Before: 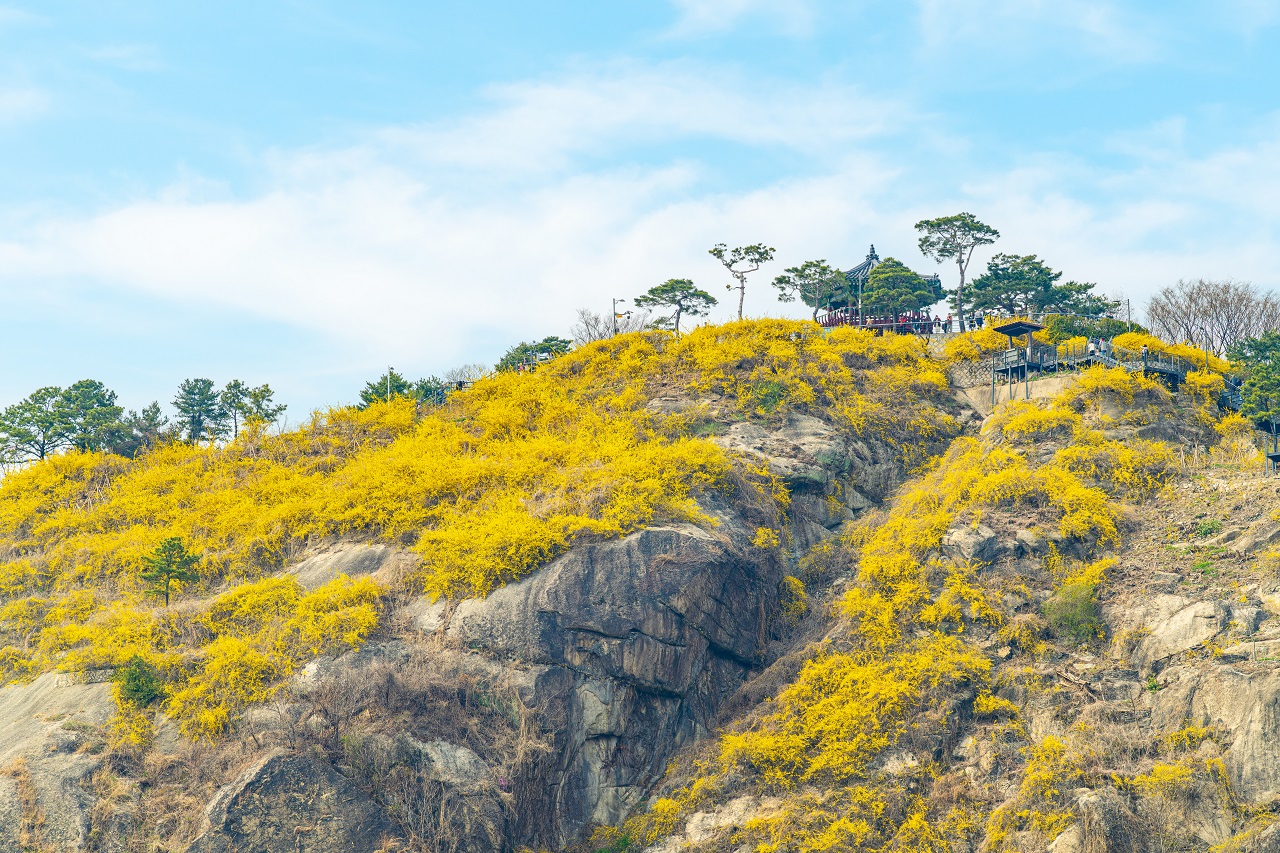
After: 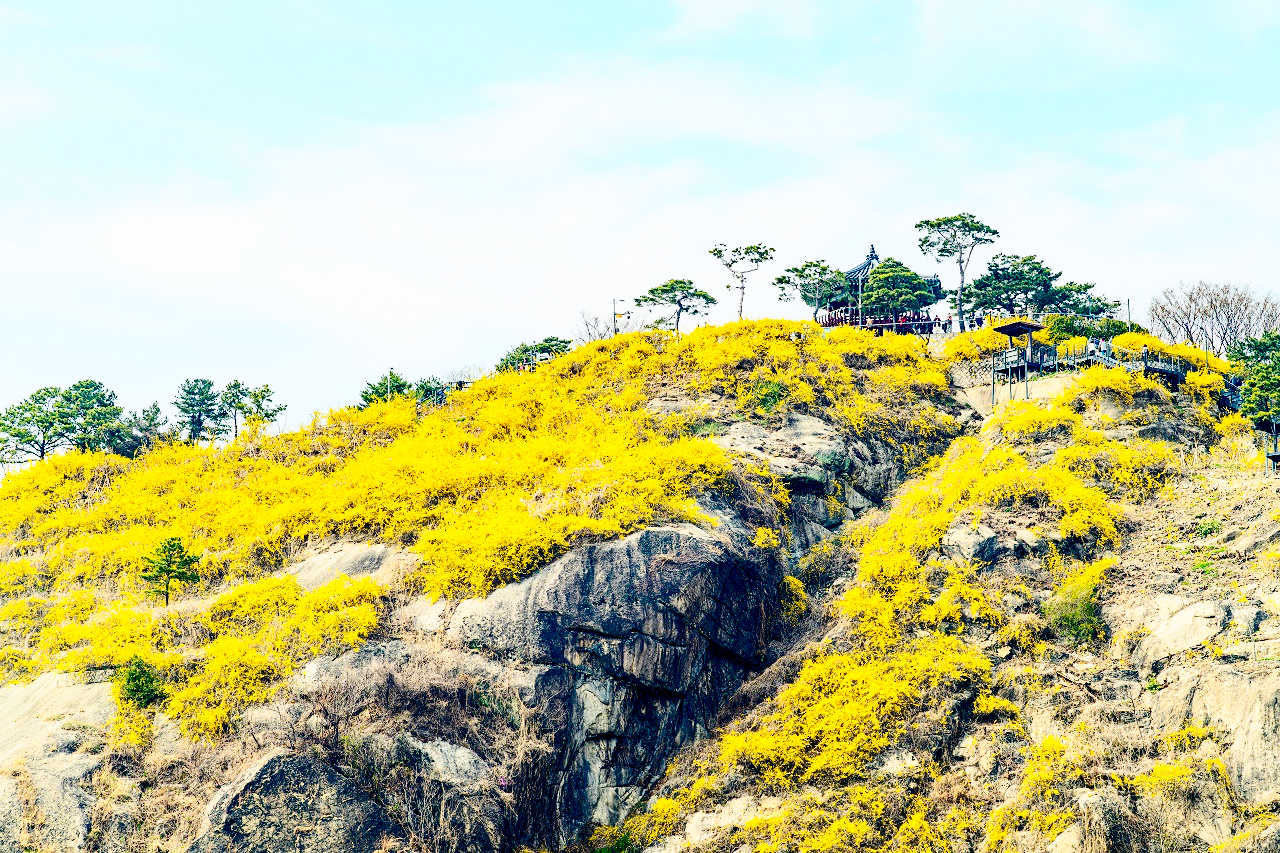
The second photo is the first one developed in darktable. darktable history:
base curve: curves: ch0 [(0, 0) (0.028, 0.03) (0.121, 0.232) (0.46, 0.748) (0.859, 0.968) (1, 1)], preserve colors none
contrast brightness saturation: contrast 0.28
exposure: black level correction 0.046, exposure -0.228 EV, compensate highlight preservation false
